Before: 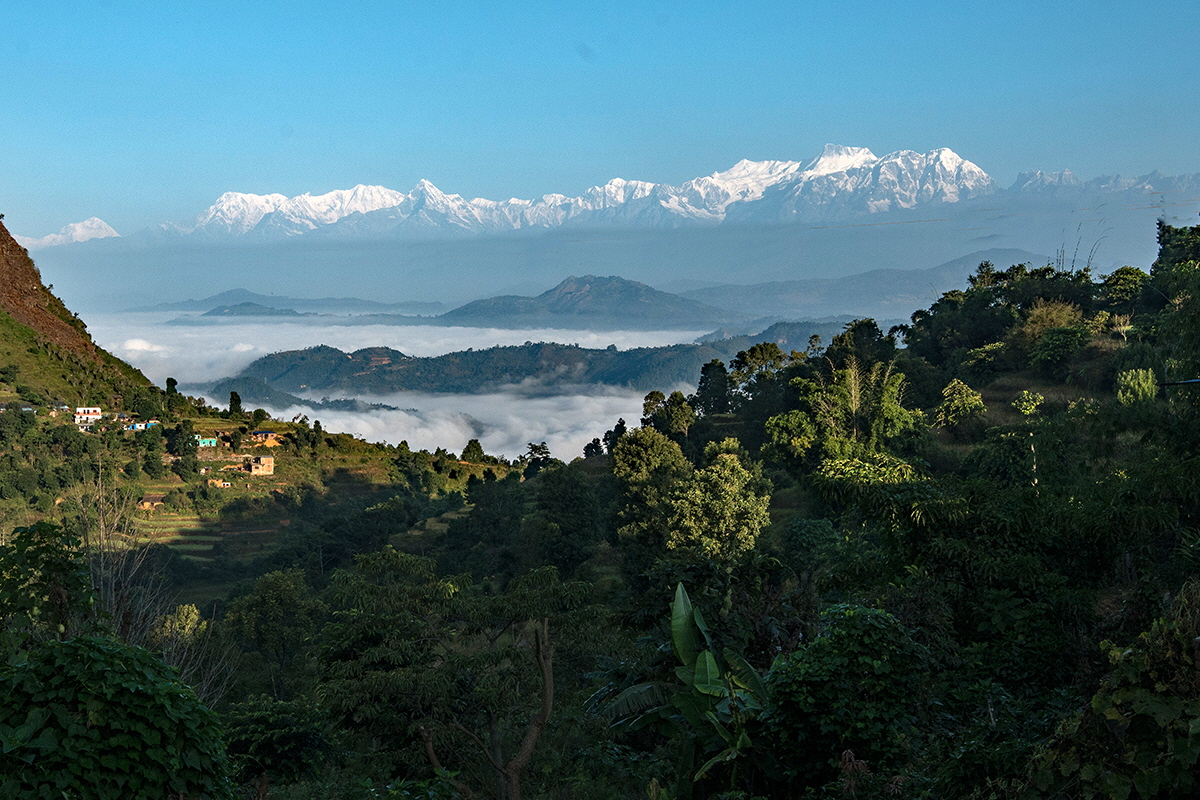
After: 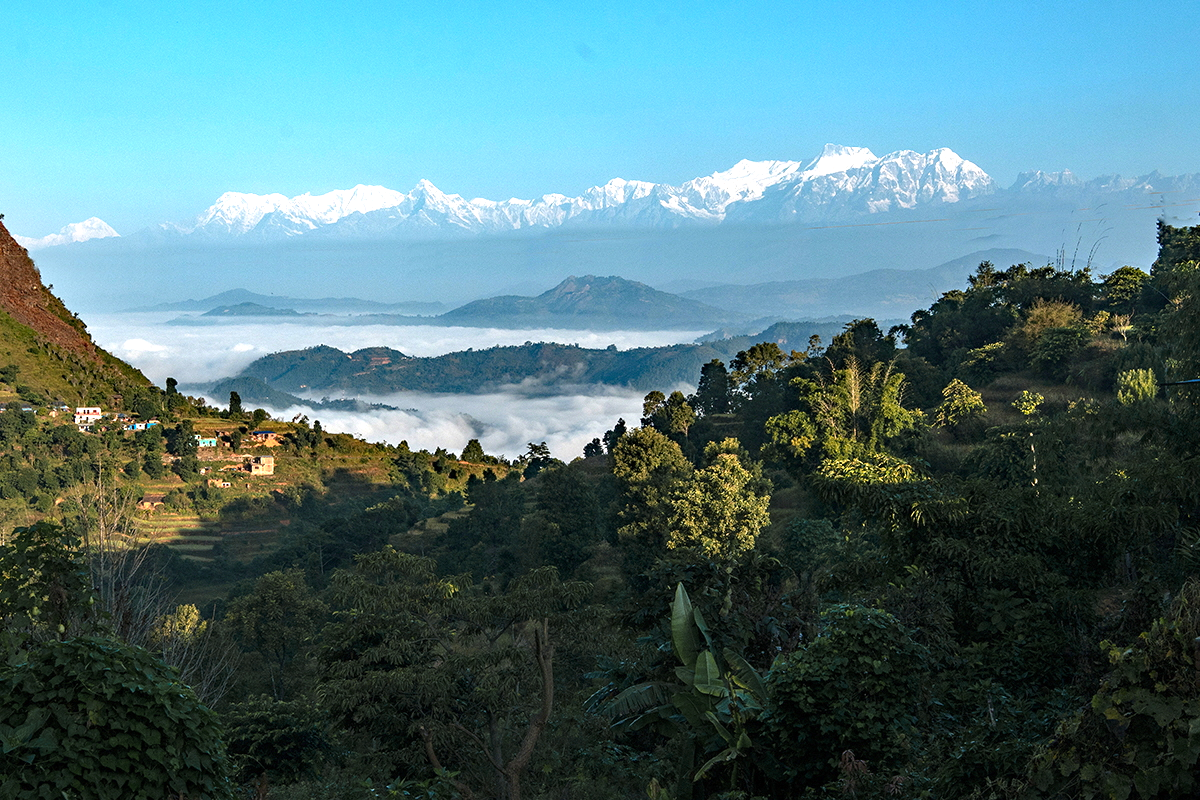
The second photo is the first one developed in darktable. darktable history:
color zones: curves: ch1 [(0.309, 0.524) (0.41, 0.329) (0.508, 0.509)]; ch2 [(0.25, 0.457) (0.75, 0.5)]
exposure: exposure 0.566 EV, compensate highlight preservation false
